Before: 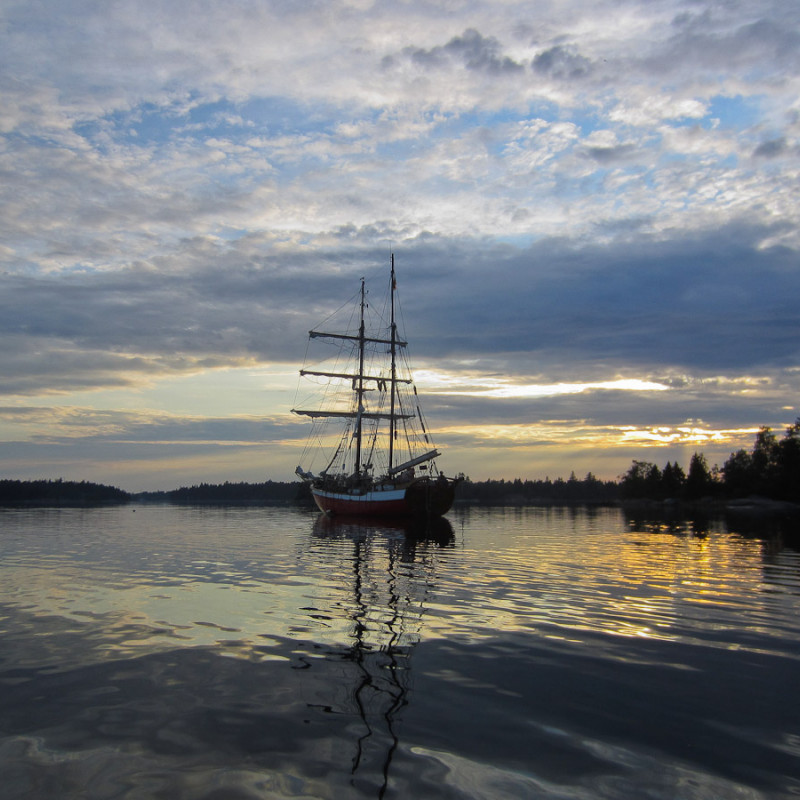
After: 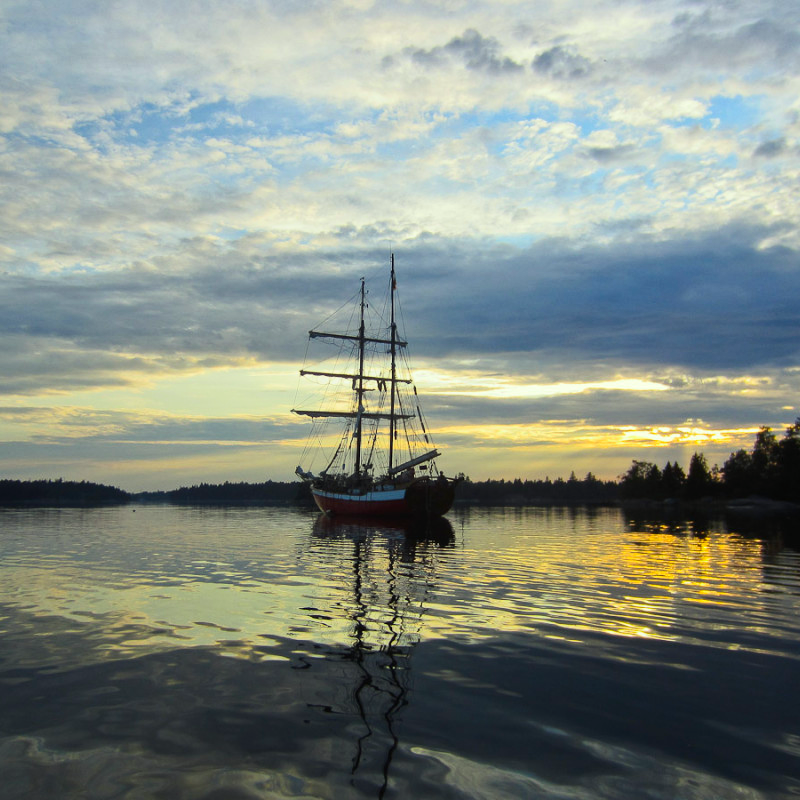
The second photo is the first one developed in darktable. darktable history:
contrast brightness saturation: contrast 0.23, brightness 0.1, saturation 0.29
color correction: highlights a* -5.94, highlights b* 11.19
